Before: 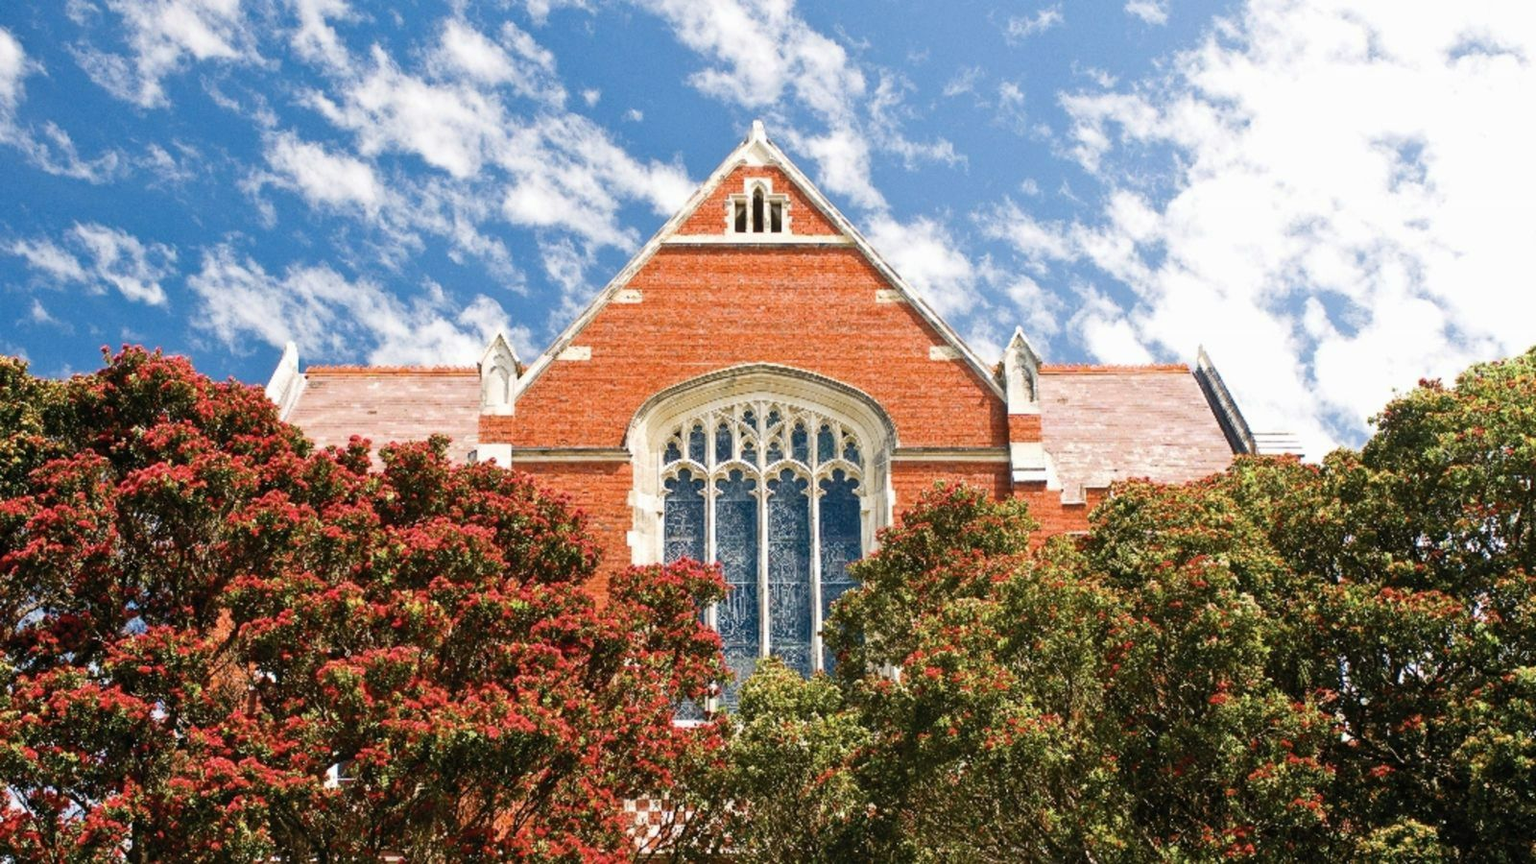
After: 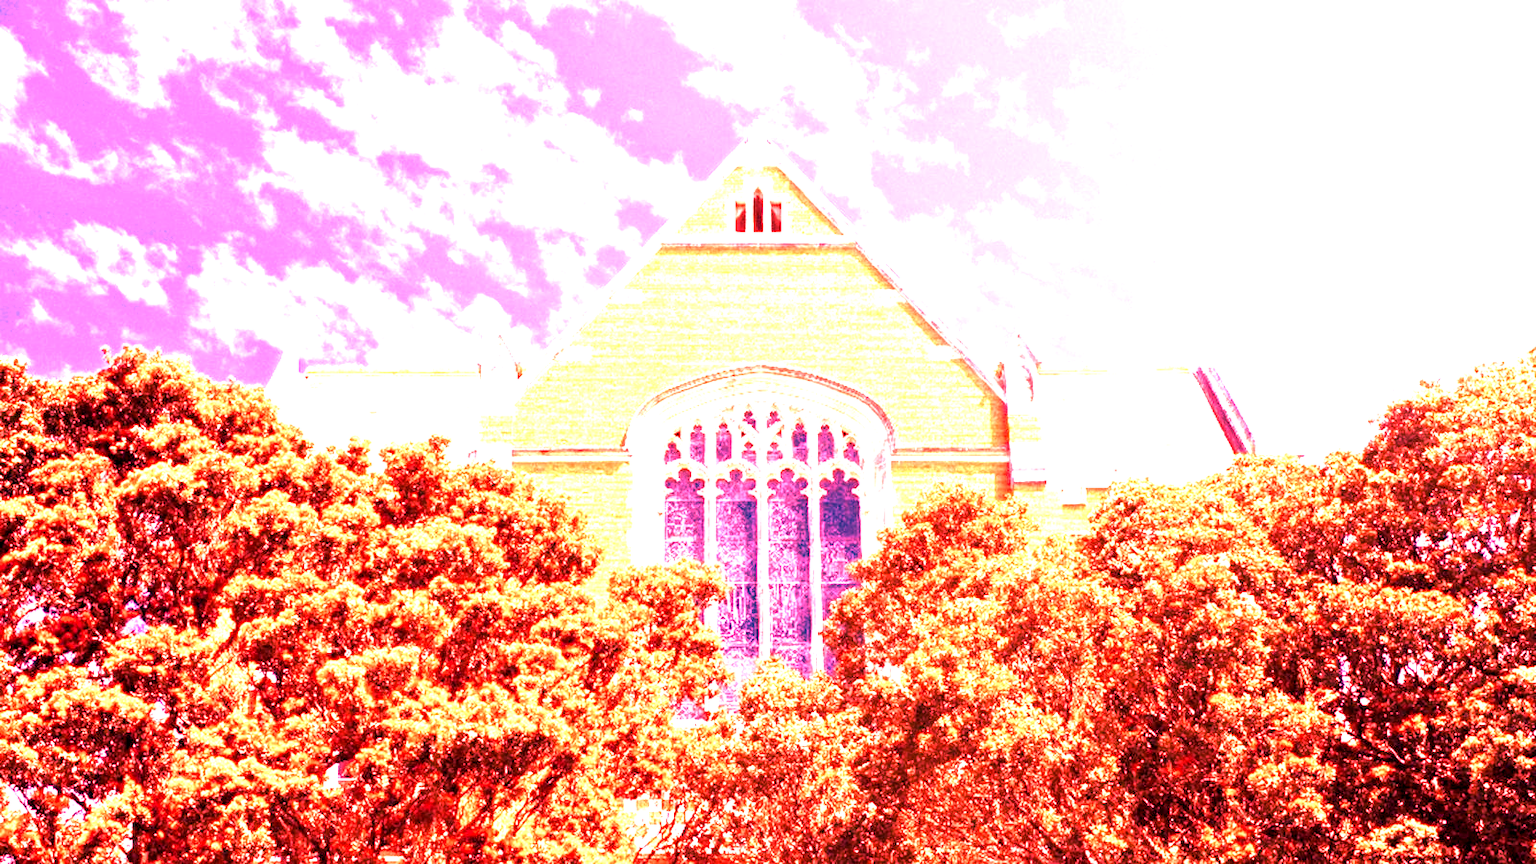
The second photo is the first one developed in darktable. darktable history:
exposure: black level correction 0.005, exposure 0.286 EV, compensate highlight preservation false
white balance: red 4.26, blue 1.802
tone curve: curves: ch0 [(0, 0) (0.003, 0.003) (0.011, 0.011) (0.025, 0.025) (0.044, 0.044) (0.069, 0.069) (0.1, 0.099) (0.136, 0.135) (0.177, 0.176) (0.224, 0.223) (0.277, 0.275) (0.335, 0.333) (0.399, 0.396) (0.468, 0.465) (0.543, 0.545) (0.623, 0.625) (0.709, 0.71) (0.801, 0.801) (0.898, 0.898) (1, 1)], preserve colors none
velvia: strength 17%
